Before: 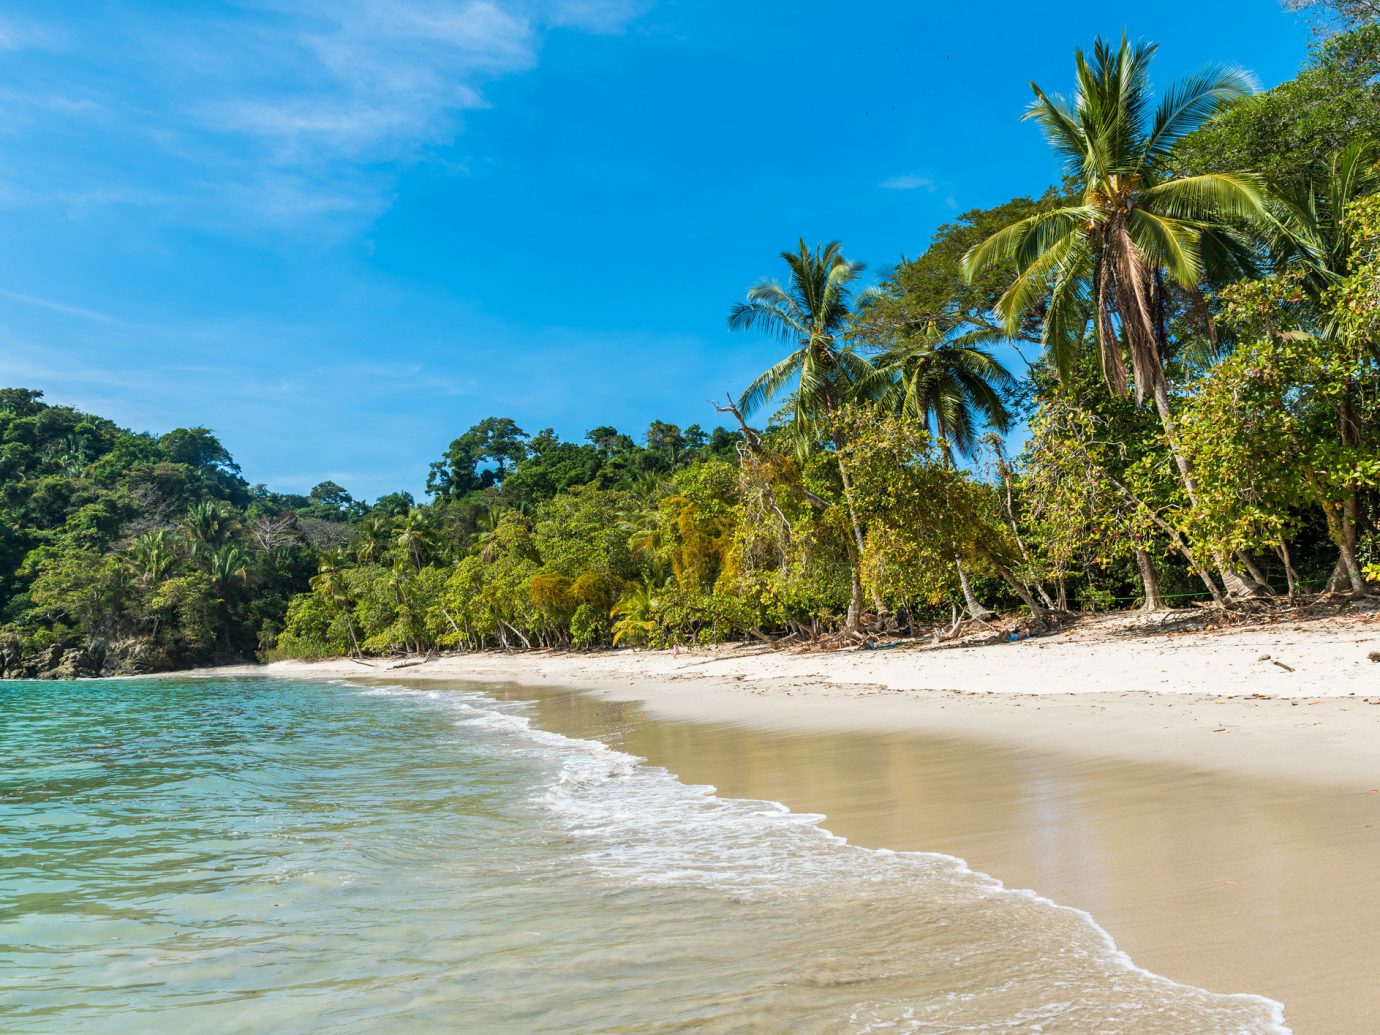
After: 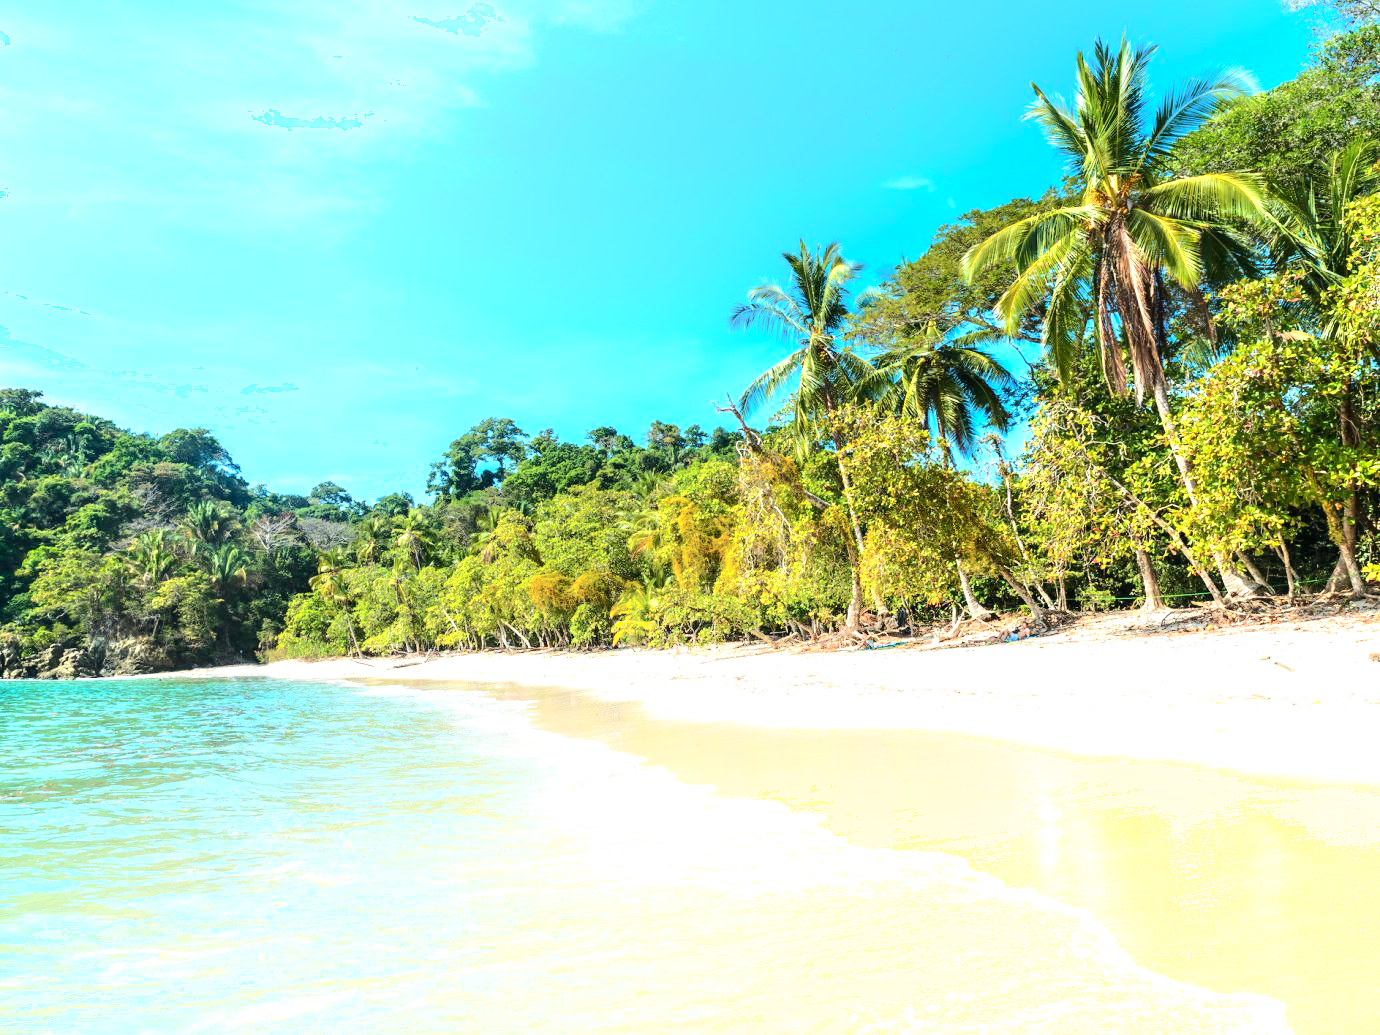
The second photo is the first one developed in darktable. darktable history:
exposure: black level correction 0, exposure 1.1 EV, compensate exposure bias true, compensate highlight preservation false
shadows and highlights: shadows -24.28, highlights 49.77, soften with gaussian
tone curve: curves: ch0 [(0, 0.01) (0.037, 0.032) (0.131, 0.108) (0.275, 0.256) (0.483, 0.512) (0.61, 0.665) (0.696, 0.742) (0.792, 0.819) (0.911, 0.925) (0.997, 0.995)]; ch1 [(0, 0) (0.308, 0.29) (0.425, 0.411) (0.492, 0.488) (0.507, 0.503) (0.53, 0.532) (0.573, 0.586) (0.683, 0.702) (0.746, 0.77) (1, 1)]; ch2 [(0, 0) (0.246, 0.233) (0.36, 0.352) (0.415, 0.415) (0.485, 0.487) (0.502, 0.504) (0.525, 0.518) (0.539, 0.539) (0.587, 0.594) (0.636, 0.652) (0.711, 0.729) (0.845, 0.855) (0.998, 0.977)], color space Lab, independent channels, preserve colors none
